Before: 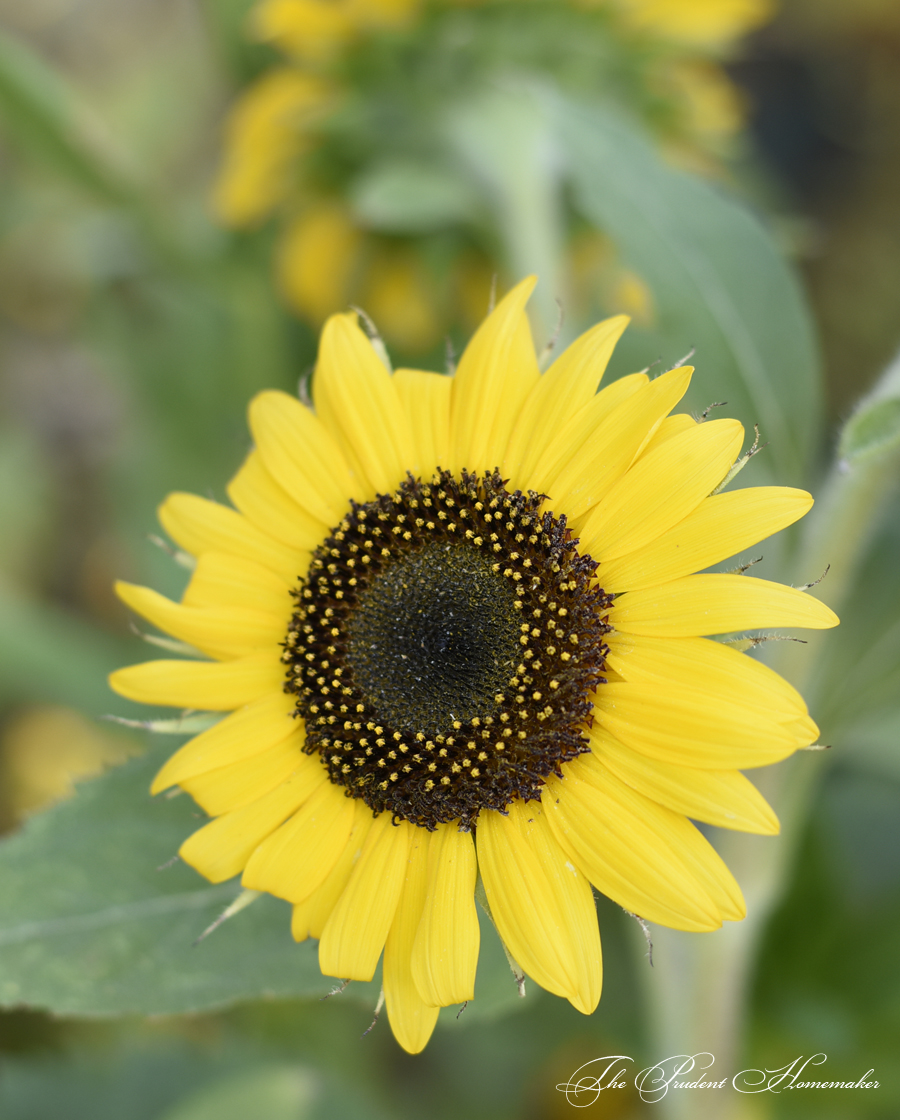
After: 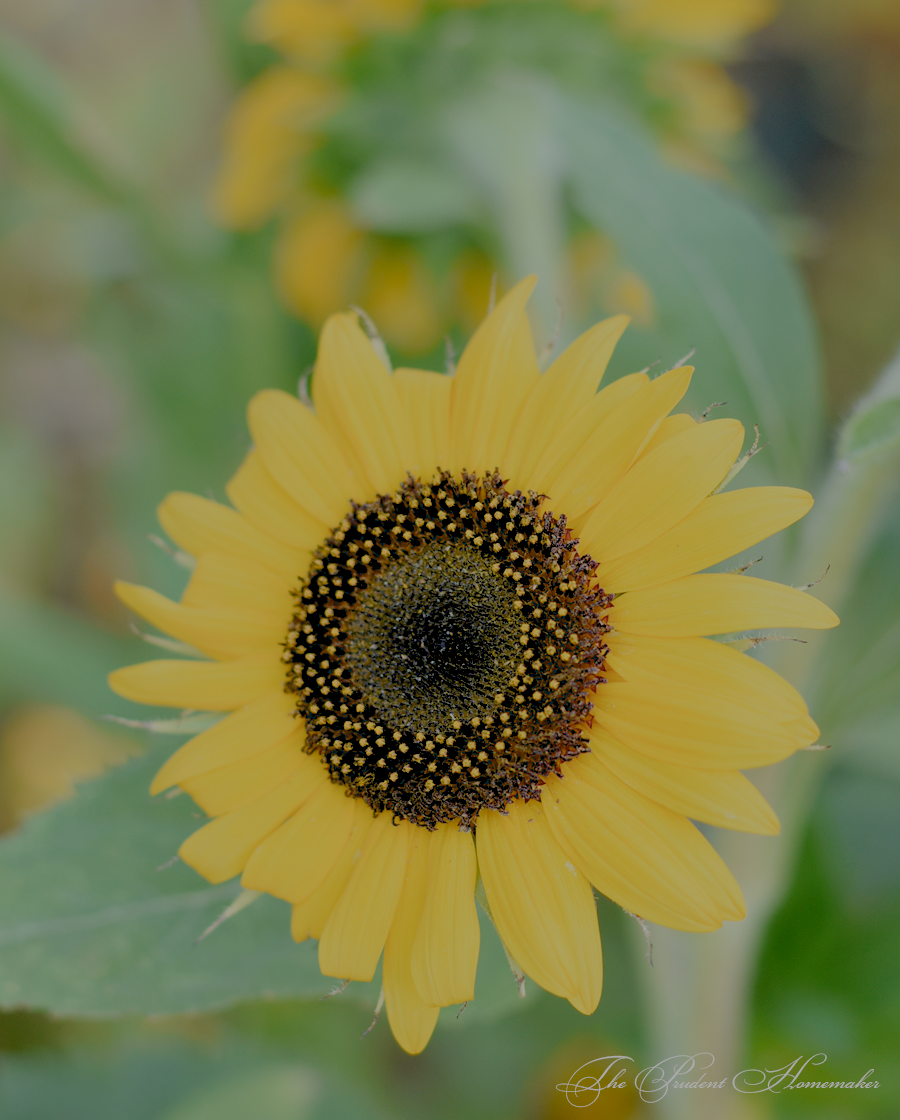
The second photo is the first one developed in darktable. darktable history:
filmic rgb: black relative exposure -13.95 EV, white relative exposure 7.95 EV, threshold 3.04 EV, hardness 3.74, latitude 49.92%, contrast 0.51, enable highlight reconstruction true
exposure: black level correction 0.009, exposure 0.122 EV, compensate exposure bias true, compensate highlight preservation false
